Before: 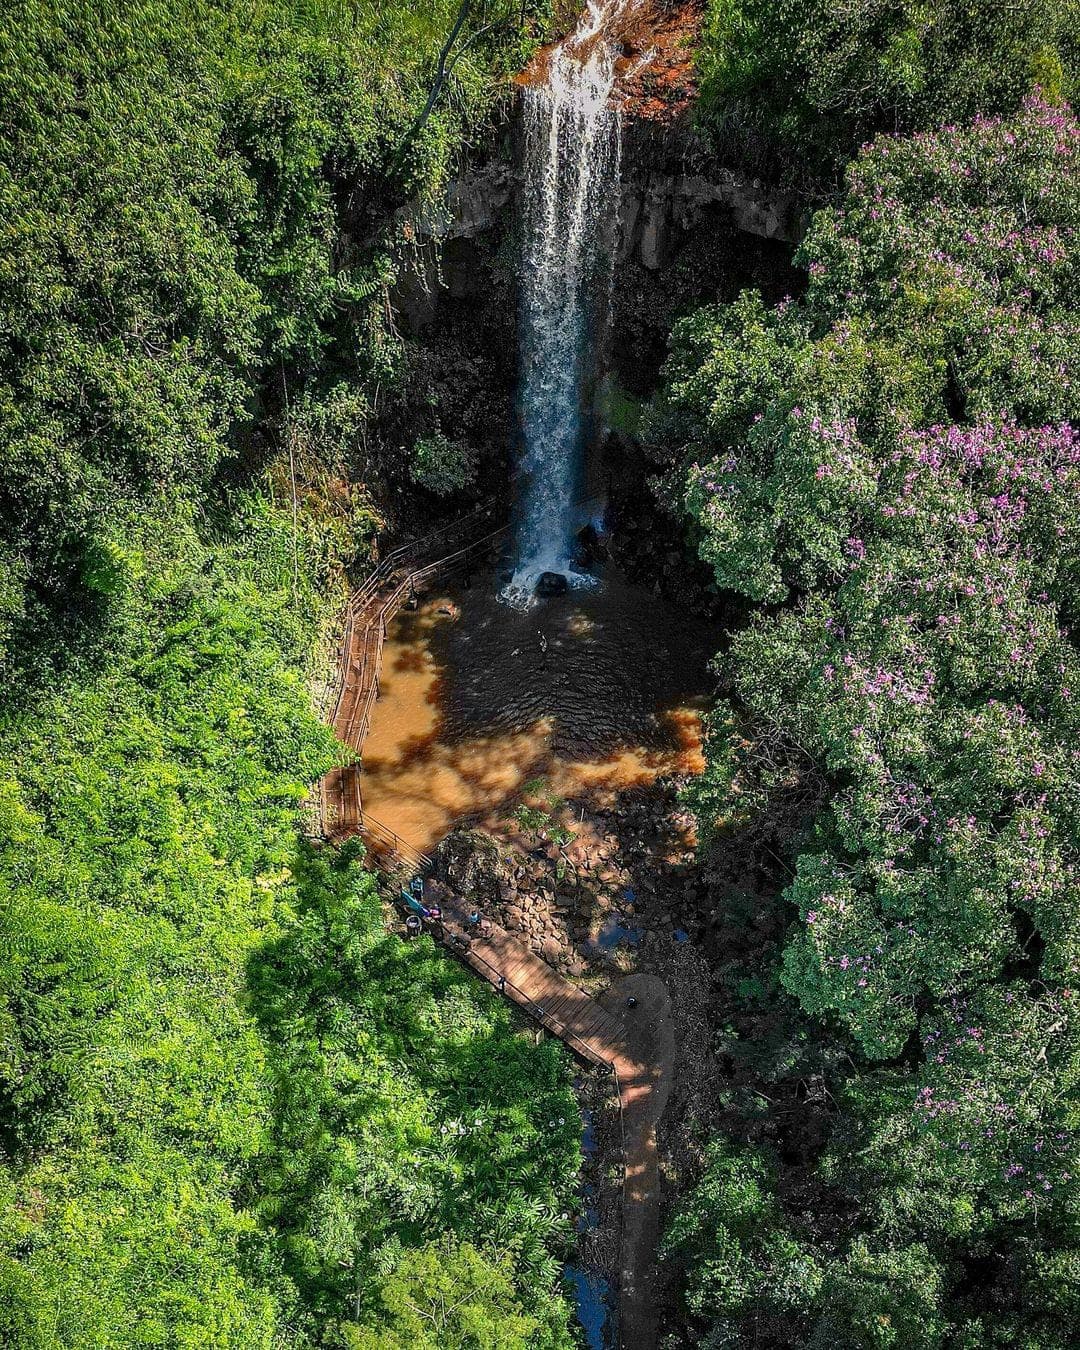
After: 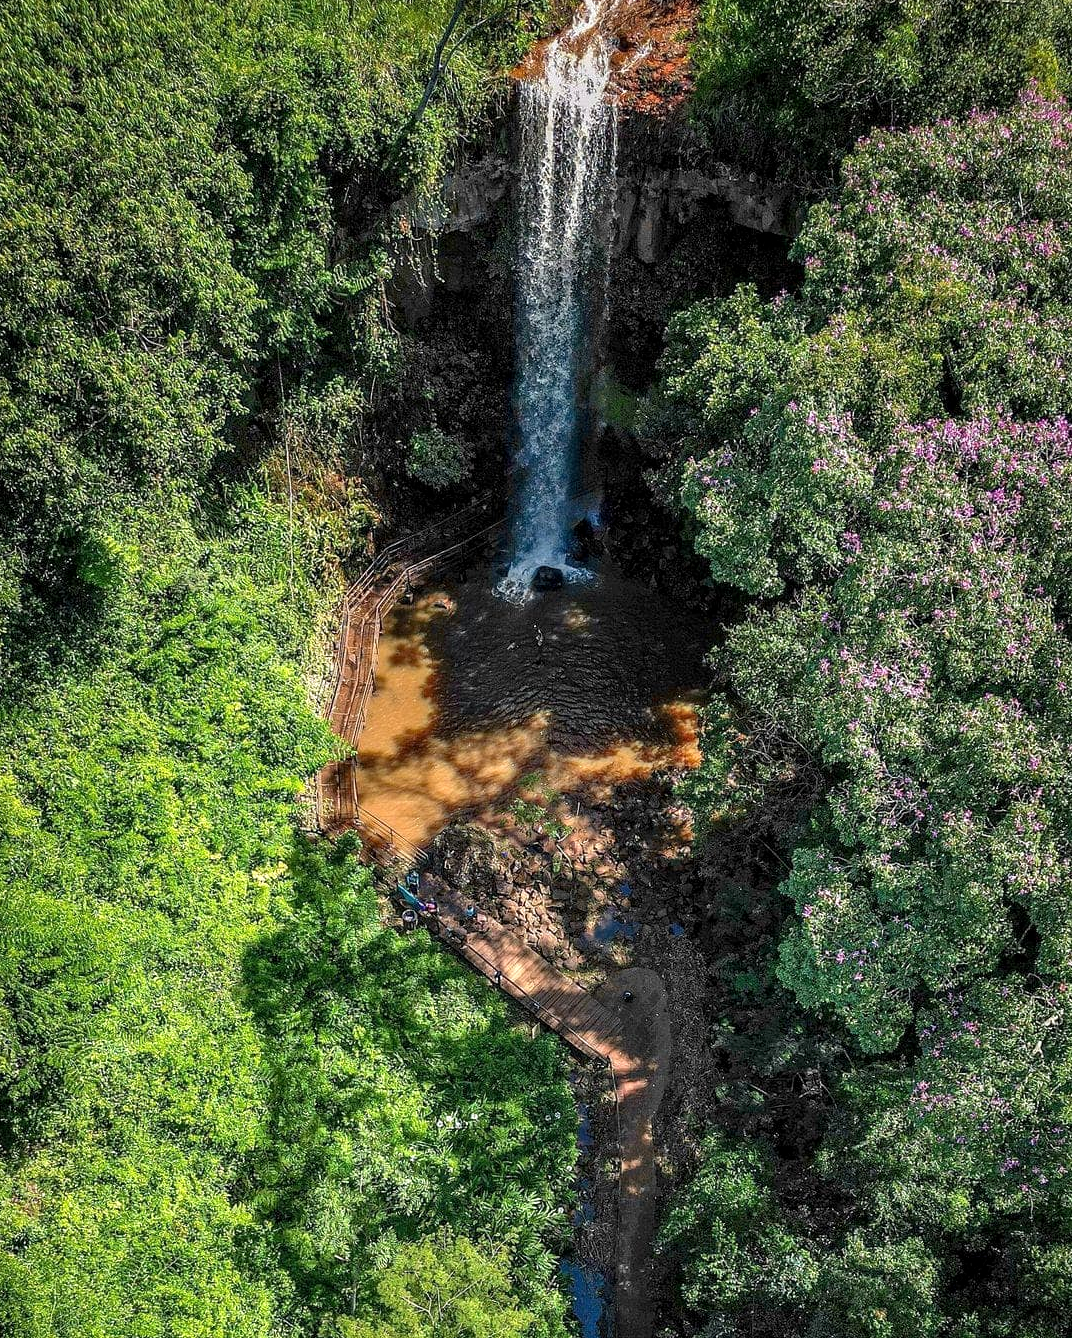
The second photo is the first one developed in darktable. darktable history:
crop: left 0.434%, top 0.485%, right 0.244%, bottom 0.386%
exposure: exposure 0.2 EV, compensate highlight preservation false
local contrast: highlights 100%, shadows 100%, detail 120%, midtone range 0.2
